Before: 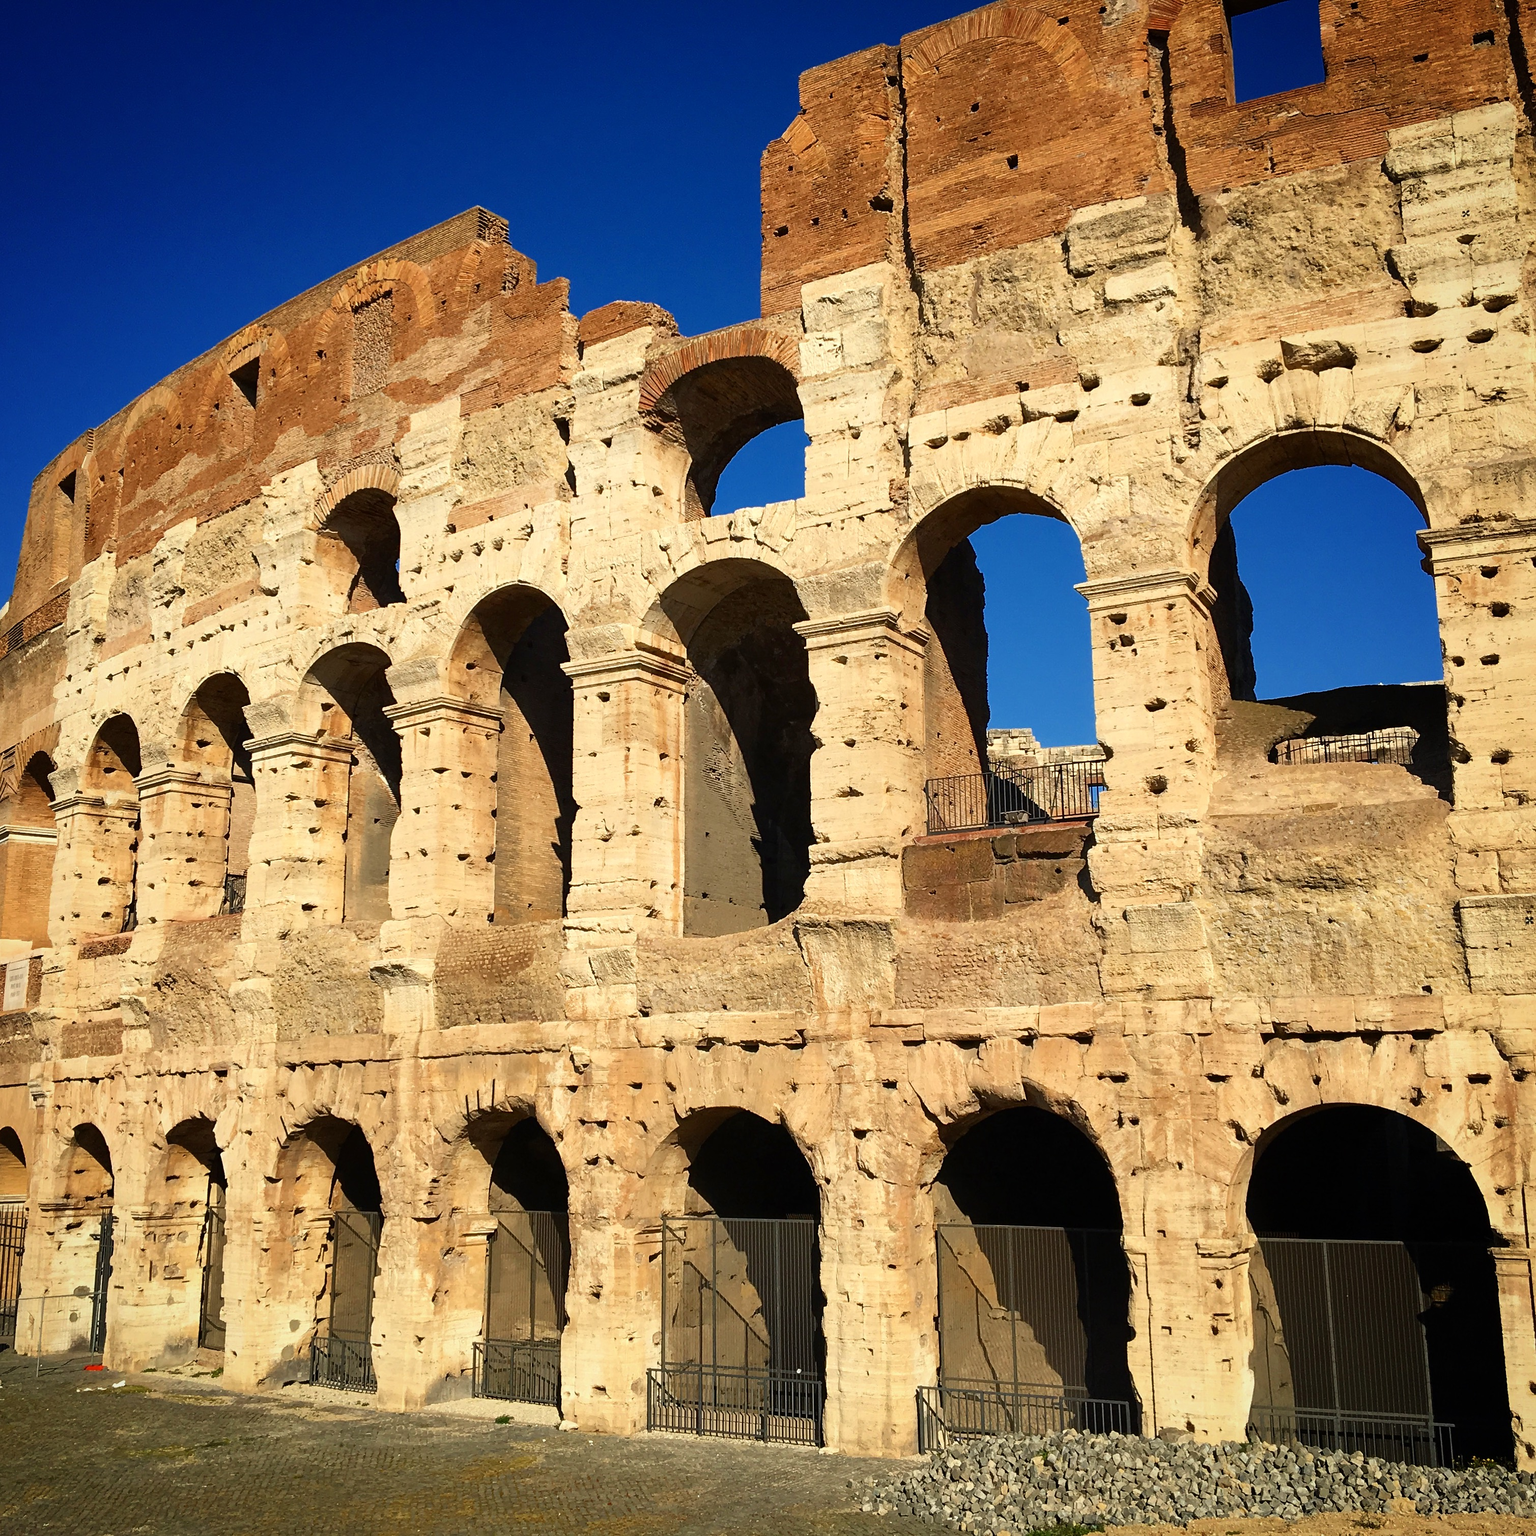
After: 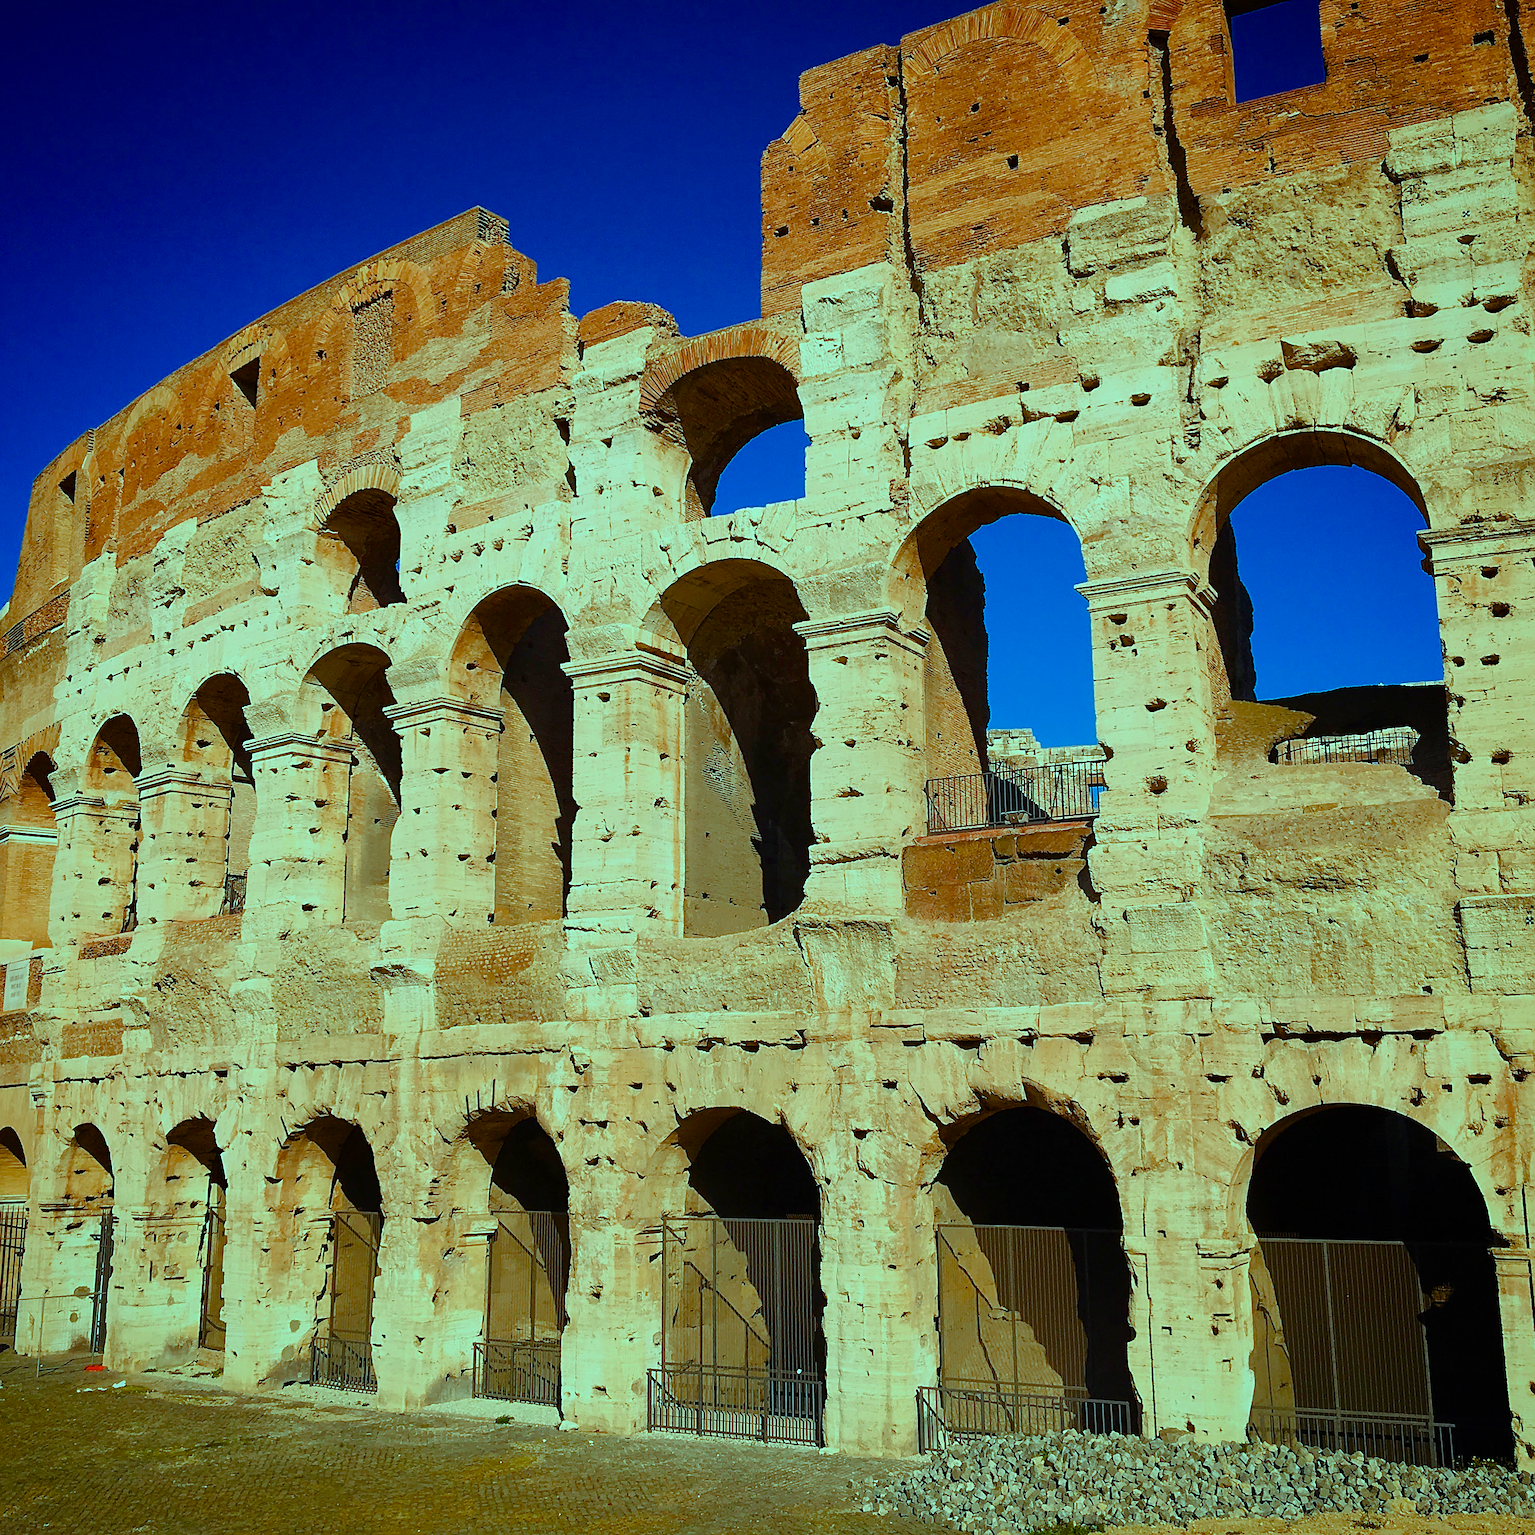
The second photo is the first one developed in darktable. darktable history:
exposure: exposure 0.163 EV, compensate highlight preservation false
sharpen: on, module defaults
color balance rgb: highlights gain › luminance -32.859%, highlights gain › chroma 5.606%, highlights gain › hue 215.16°, perceptual saturation grading › global saturation 45.615%, perceptual saturation grading › highlights -49.854%, perceptual saturation grading › shadows 29.715%, global vibrance 20%
